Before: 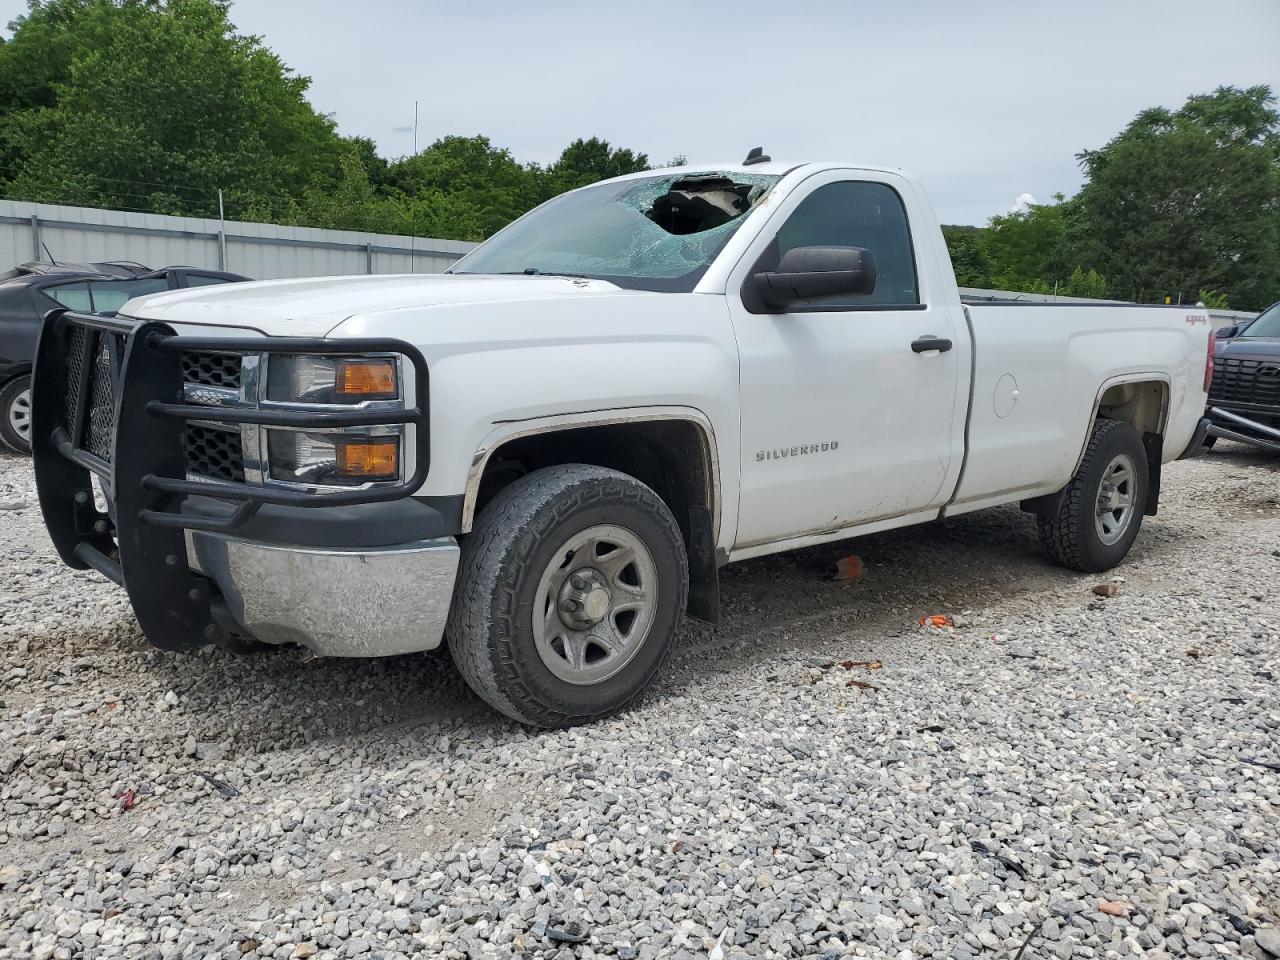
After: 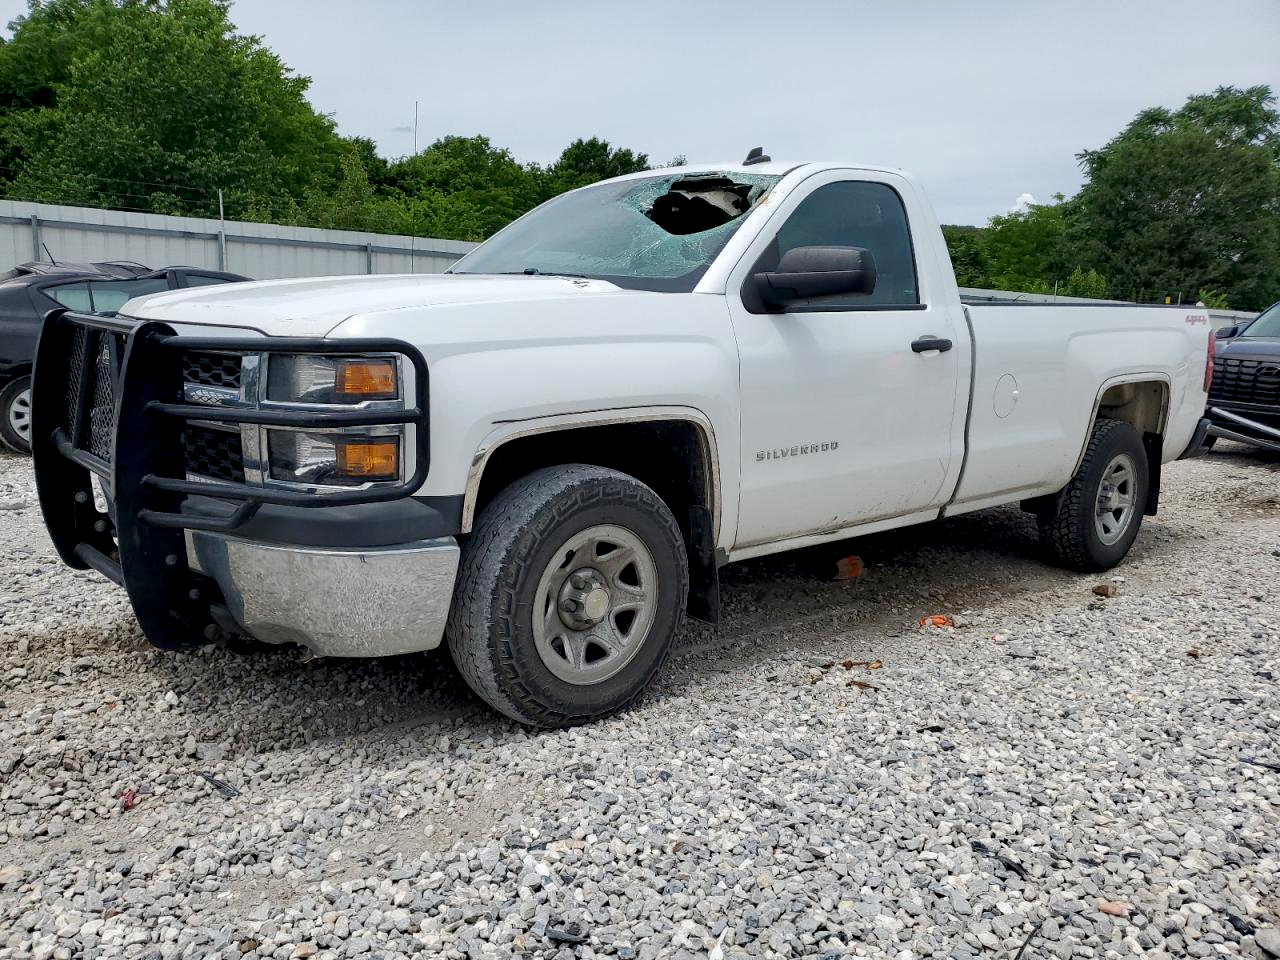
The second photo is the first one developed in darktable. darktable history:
exposure: black level correction 0.012, compensate highlight preservation false
